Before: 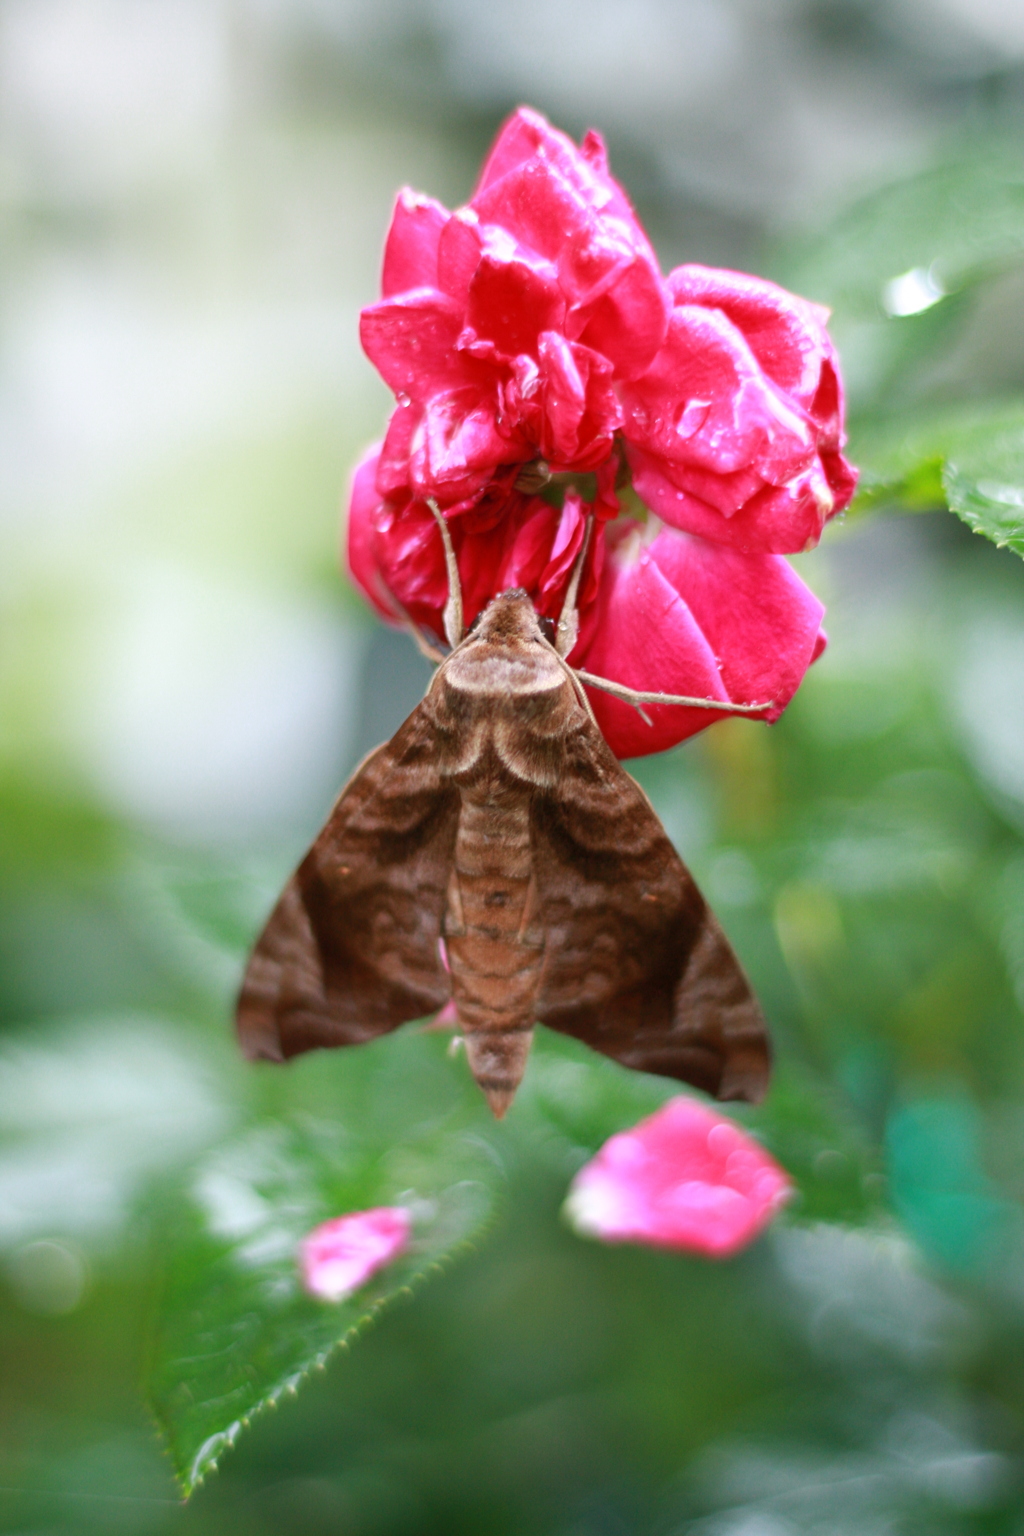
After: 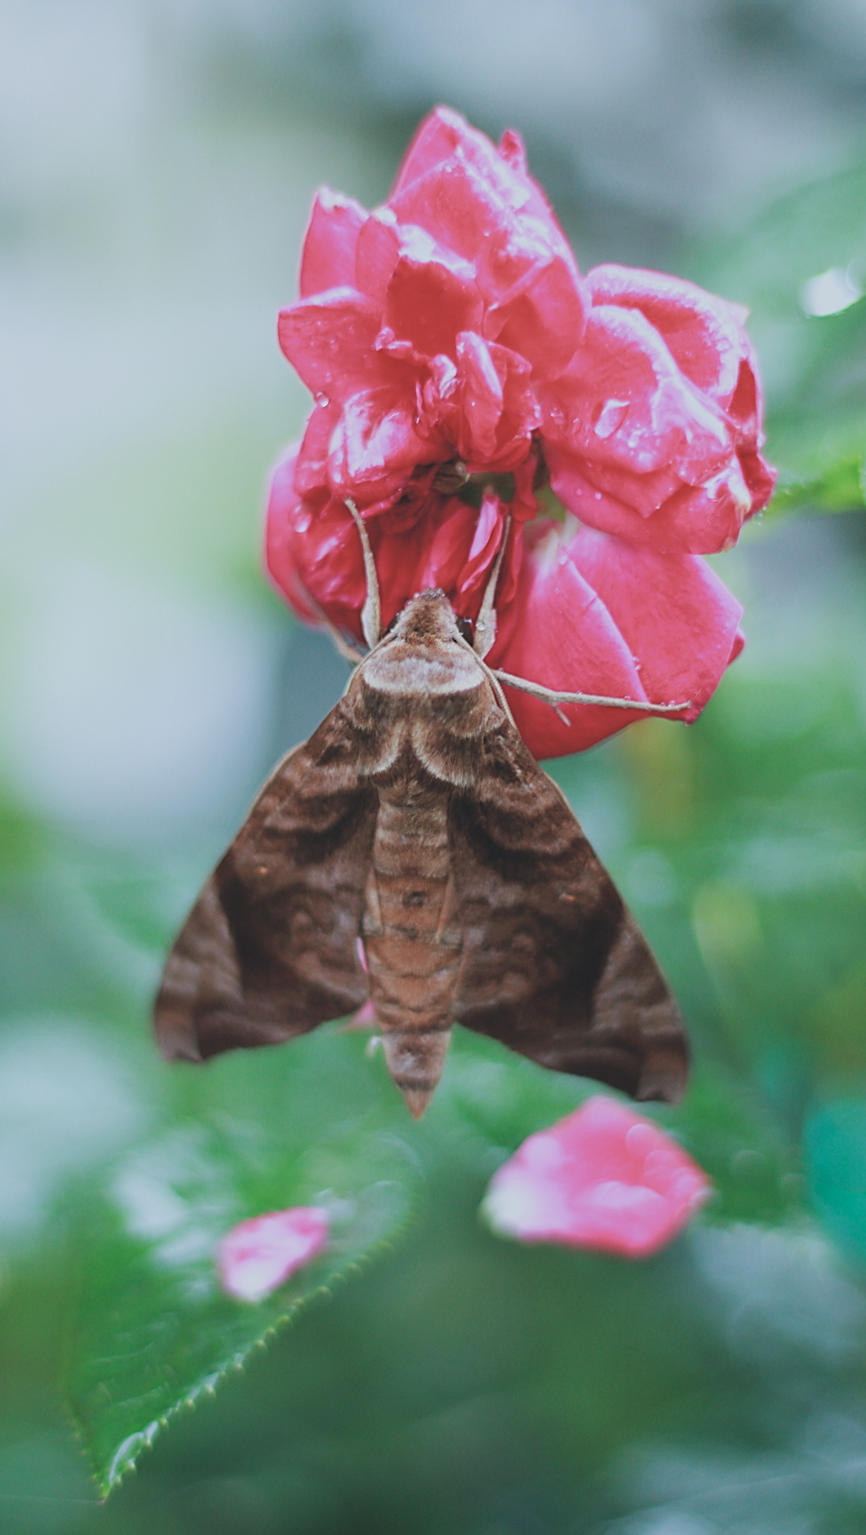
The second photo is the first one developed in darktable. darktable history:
sharpen: on, module defaults
filmic rgb: black relative exposure -7.97 EV, white relative exposure 4.06 EV, threshold 3.03 EV, hardness 4.2, color science v4 (2020), contrast in shadows soft, contrast in highlights soft, enable highlight reconstruction true
color calibration: illuminant Planckian (black body), x 0.376, y 0.374, temperature 4127.15 K
exposure: black level correction -0.025, exposure -0.117 EV, compensate exposure bias true, compensate highlight preservation false
crop: left 8.022%, right 7.382%
